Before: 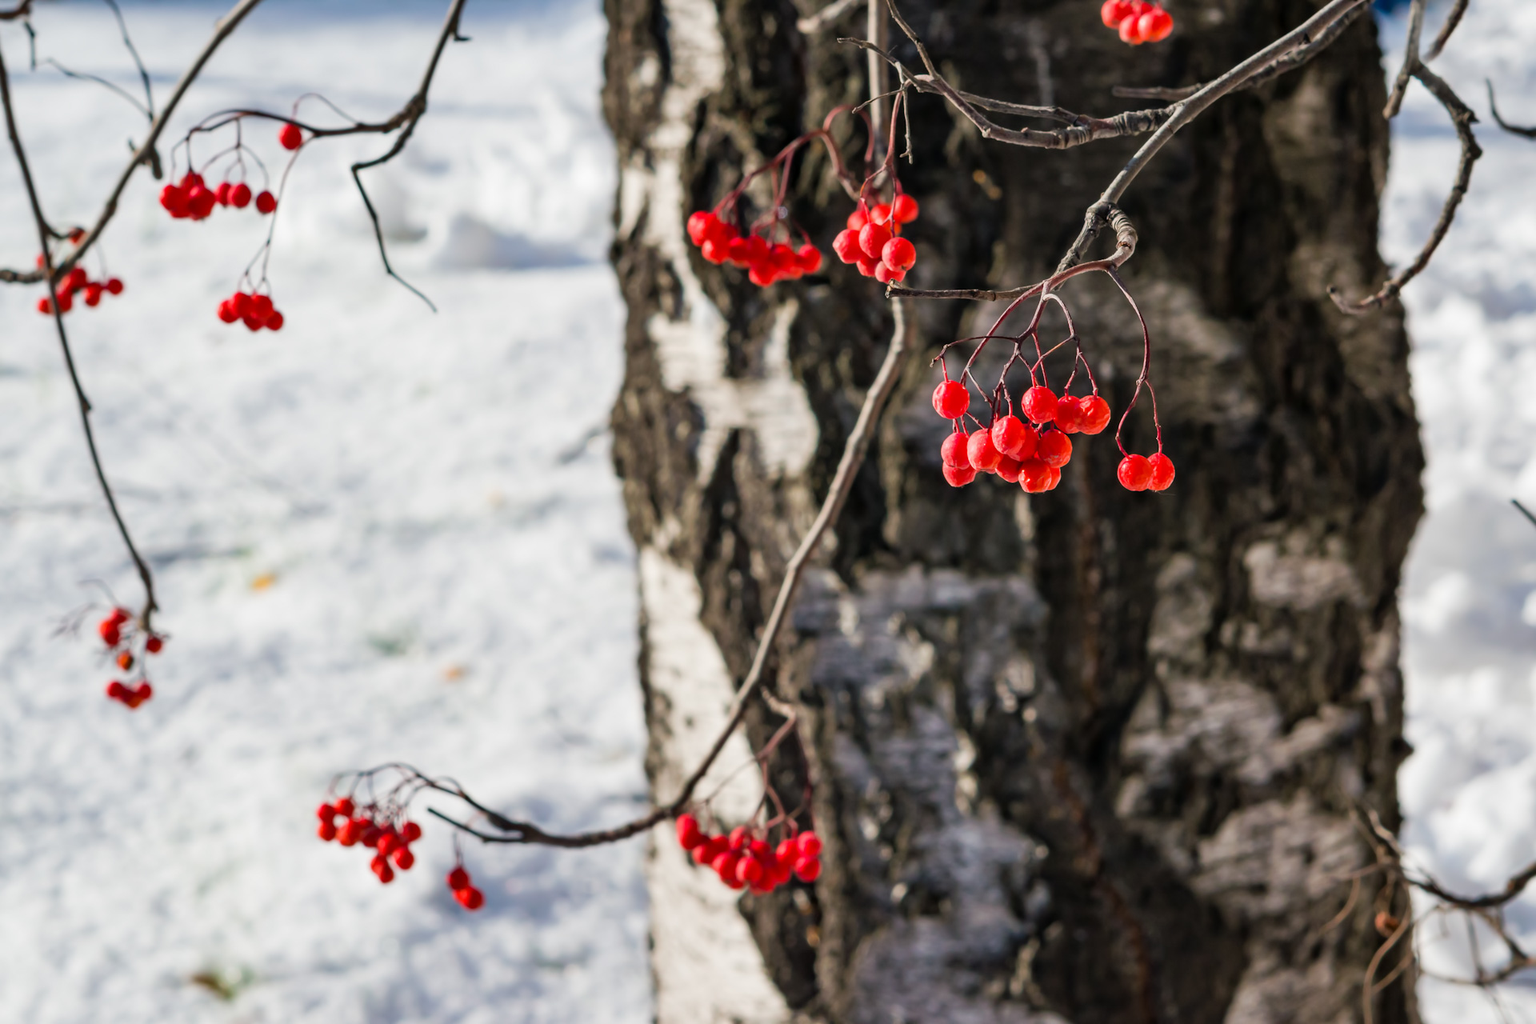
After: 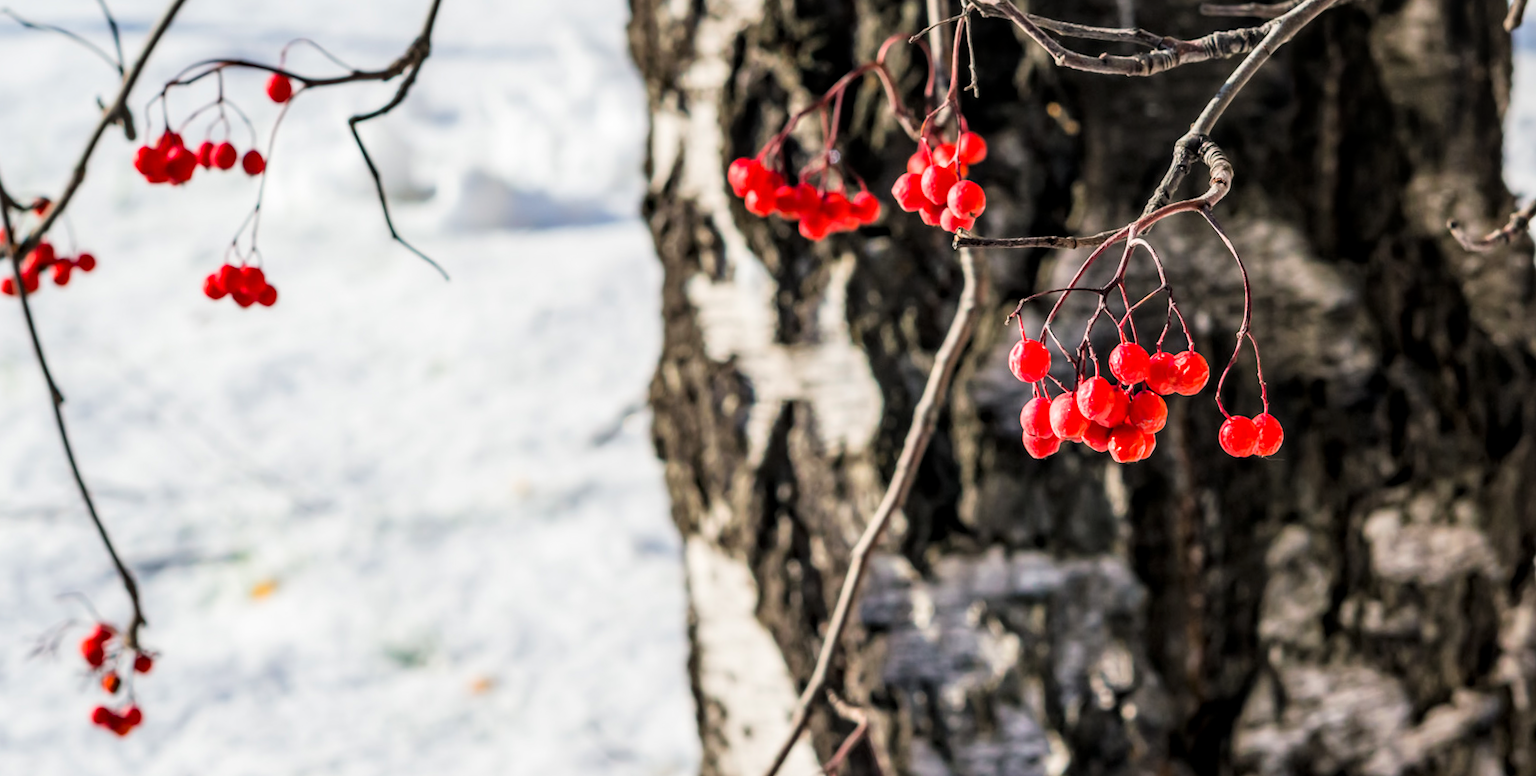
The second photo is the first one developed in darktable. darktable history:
rotate and perspective: rotation -1.77°, lens shift (horizontal) 0.004, automatic cropping off
crop: left 3.015%, top 8.969%, right 9.647%, bottom 26.457%
local contrast: detail 130%
tone curve: curves: ch0 [(0, 0) (0.004, 0.001) (0.133, 0.112) (0.325, 0.362) (0.832, 0.893) (1, 1)], color space Lab, linked channels, preserve colors none
